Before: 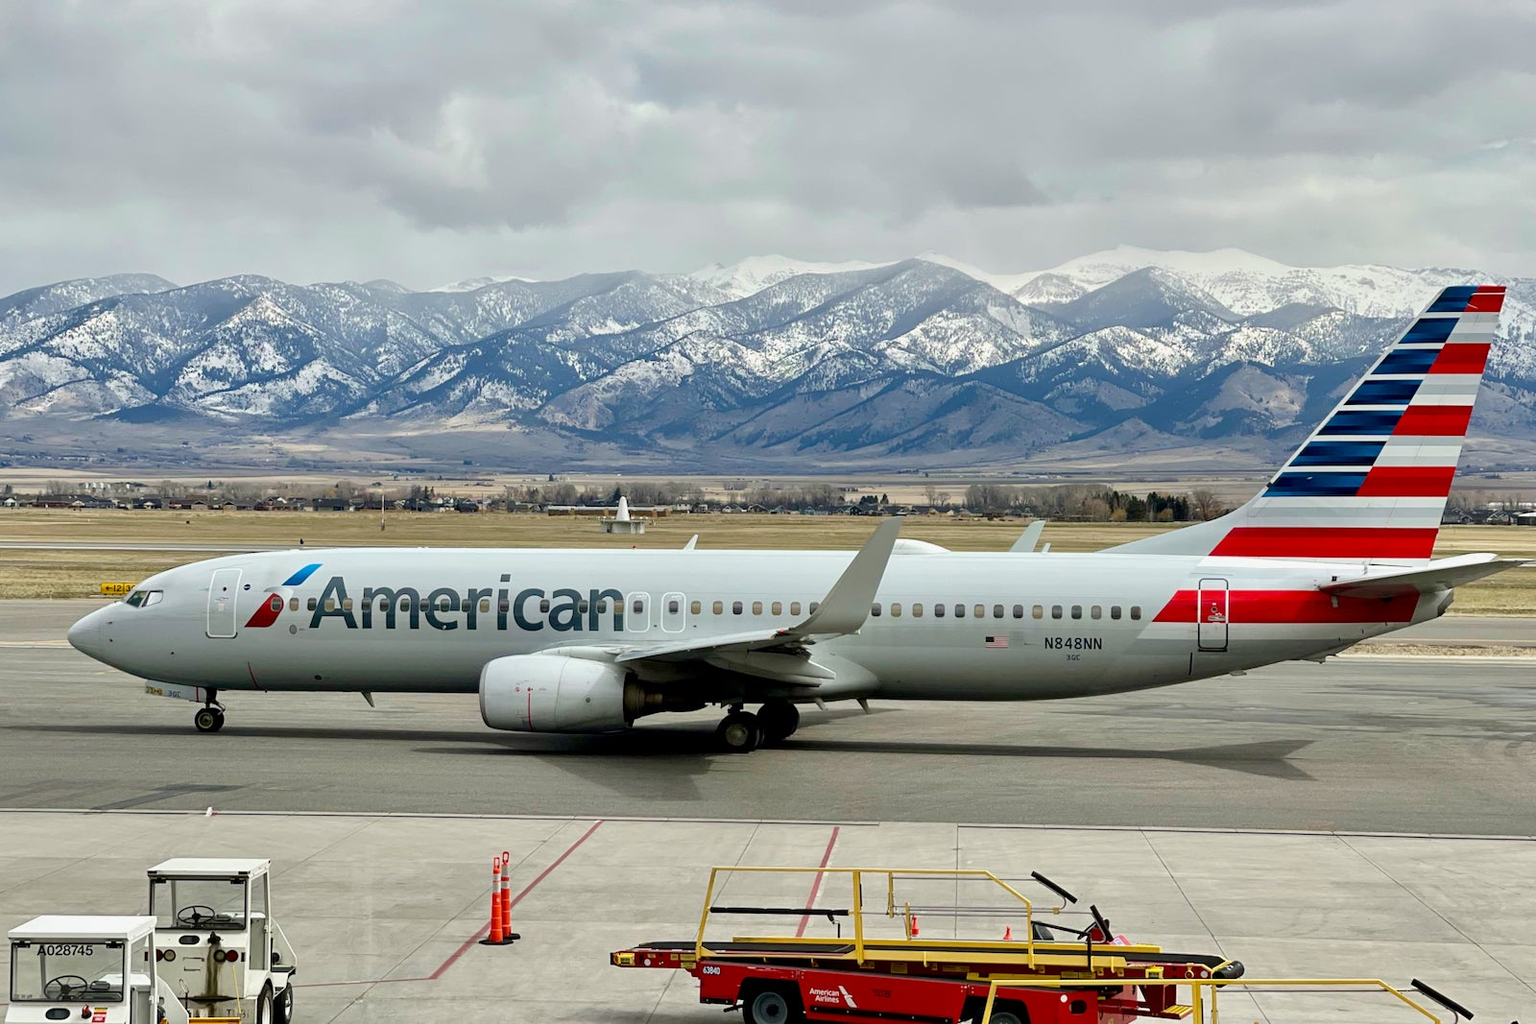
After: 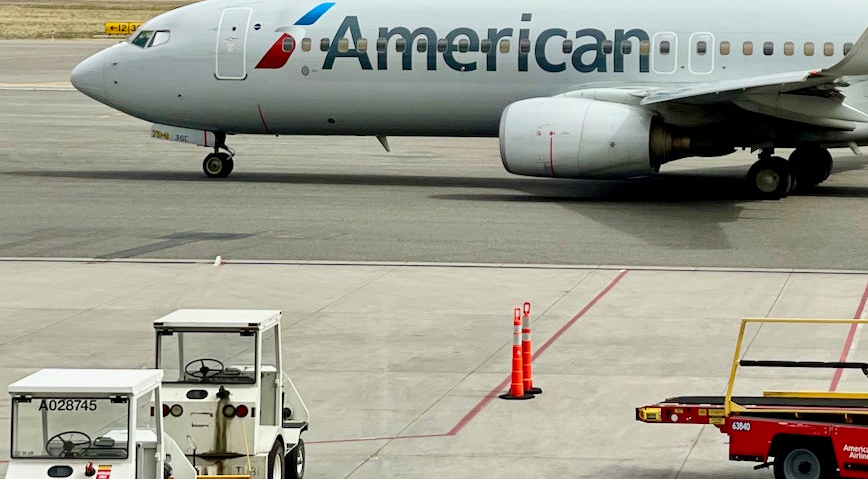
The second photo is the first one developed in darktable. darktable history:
tone curve: curves: ch0 [(0, 0) (0.641, 0.691) (1, 1)], color space Lab, linked channels
crop and rotate: top 54.895%, right 45.743%, bottom 0.136%
